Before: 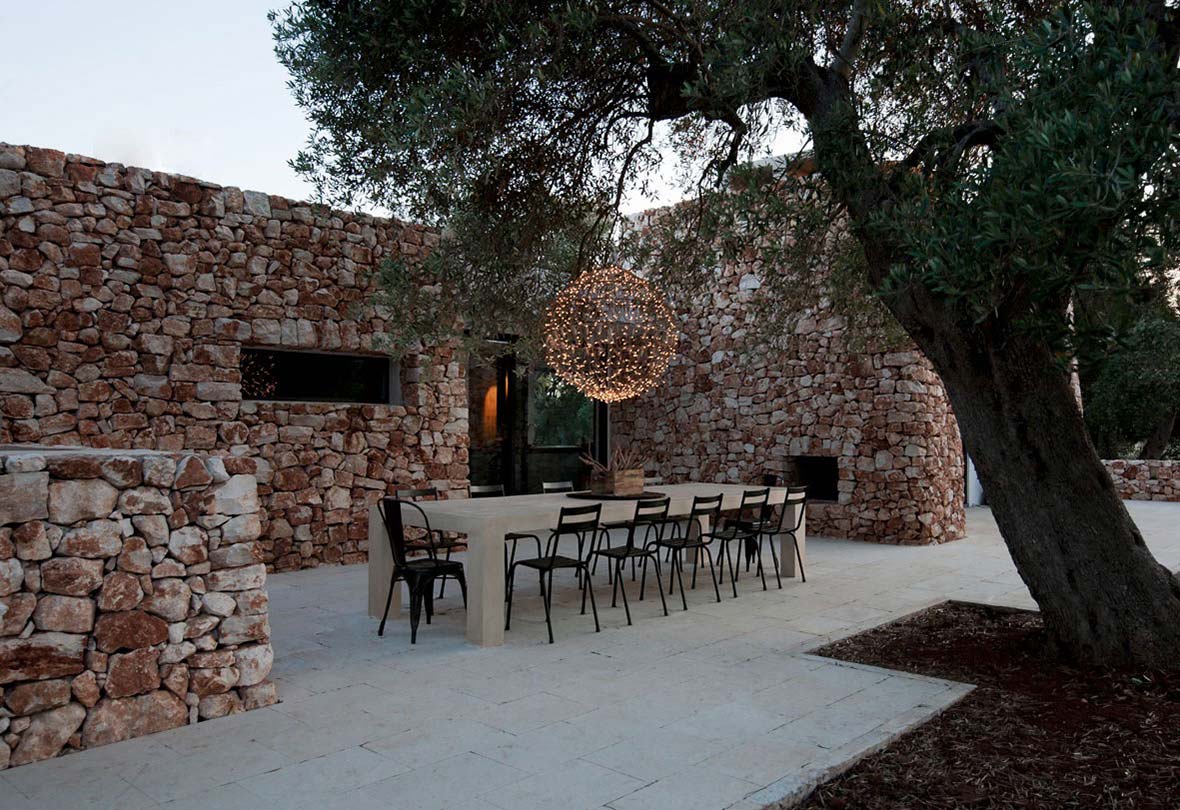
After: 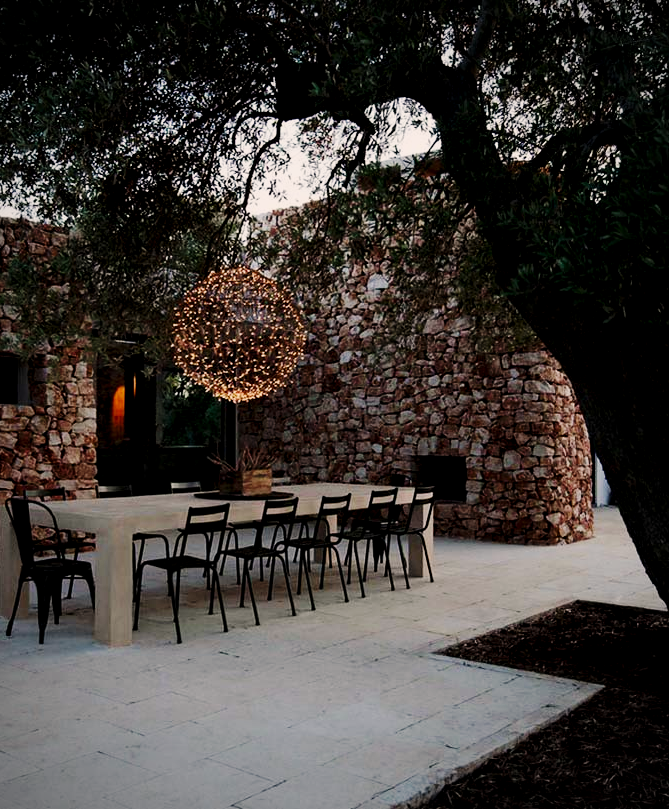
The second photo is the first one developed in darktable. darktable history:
vignetting: fall-off radius 60.95%, brightness -0.628, saturation -0.677
color correction: highlights a* 3.65, highlights b* 5.1
exposure: black level correction 0.011, exposure -0.471 EV, compensate highlight preservation false
base curve: curves: ch0 [(0, 0) (0.036, 0.025) (0.121, 0.166) (0.206, 0.329) (0.605, 0.79) (1, 1)], preserve colors none
crop: left 31.546%, top 0.014%, right 11.53%
